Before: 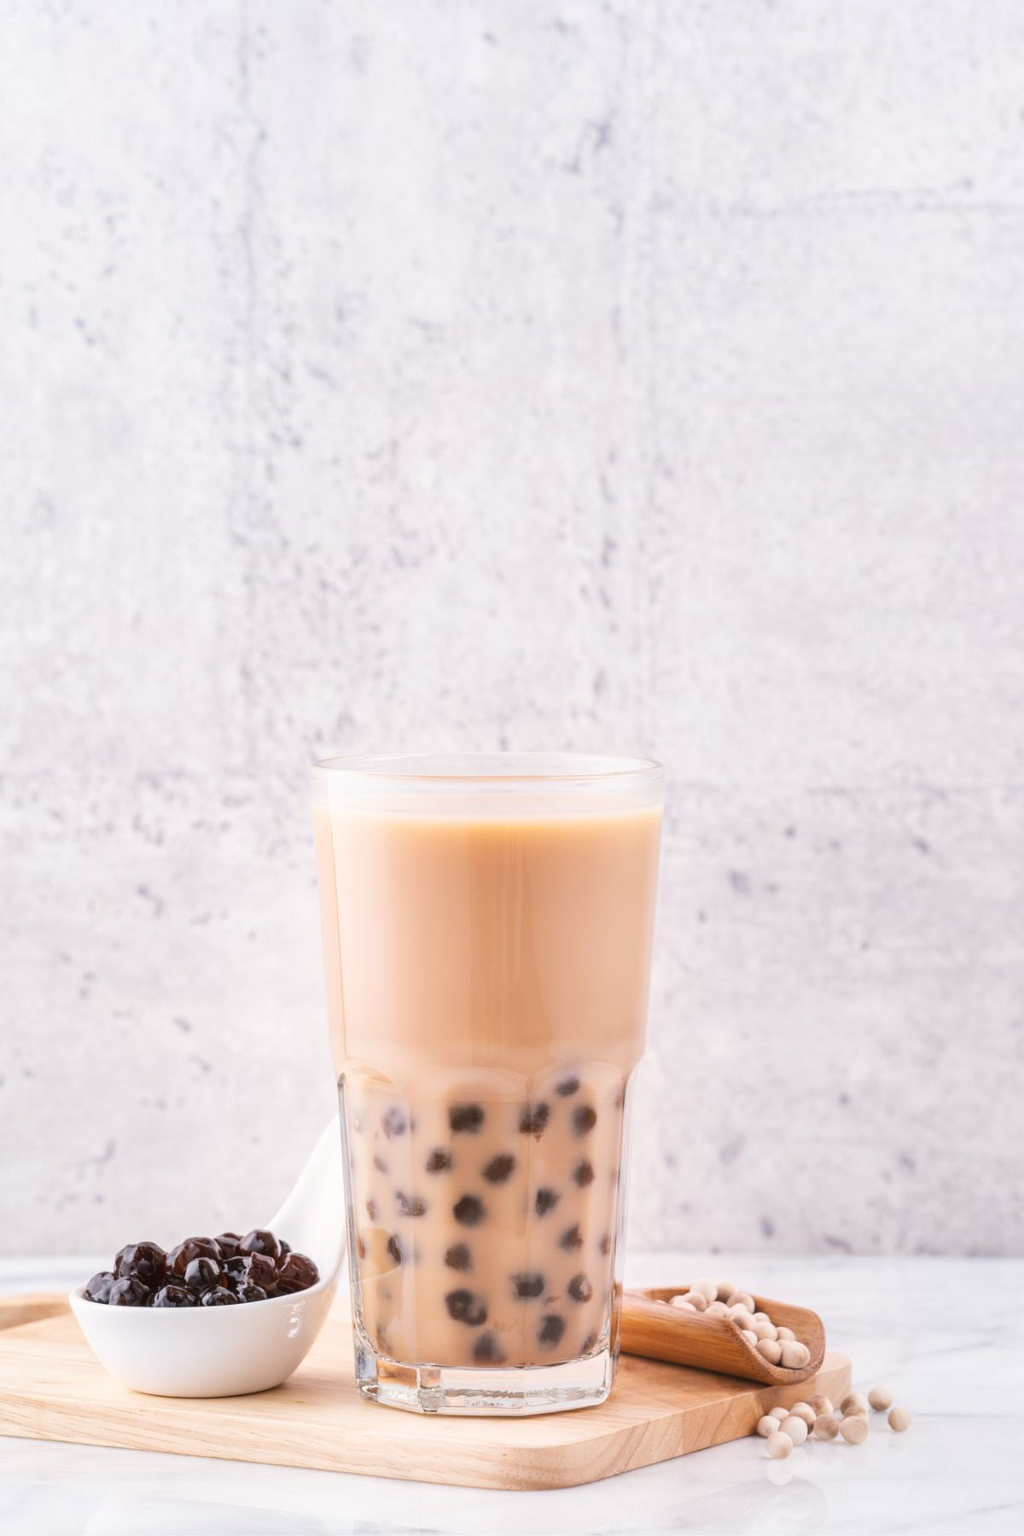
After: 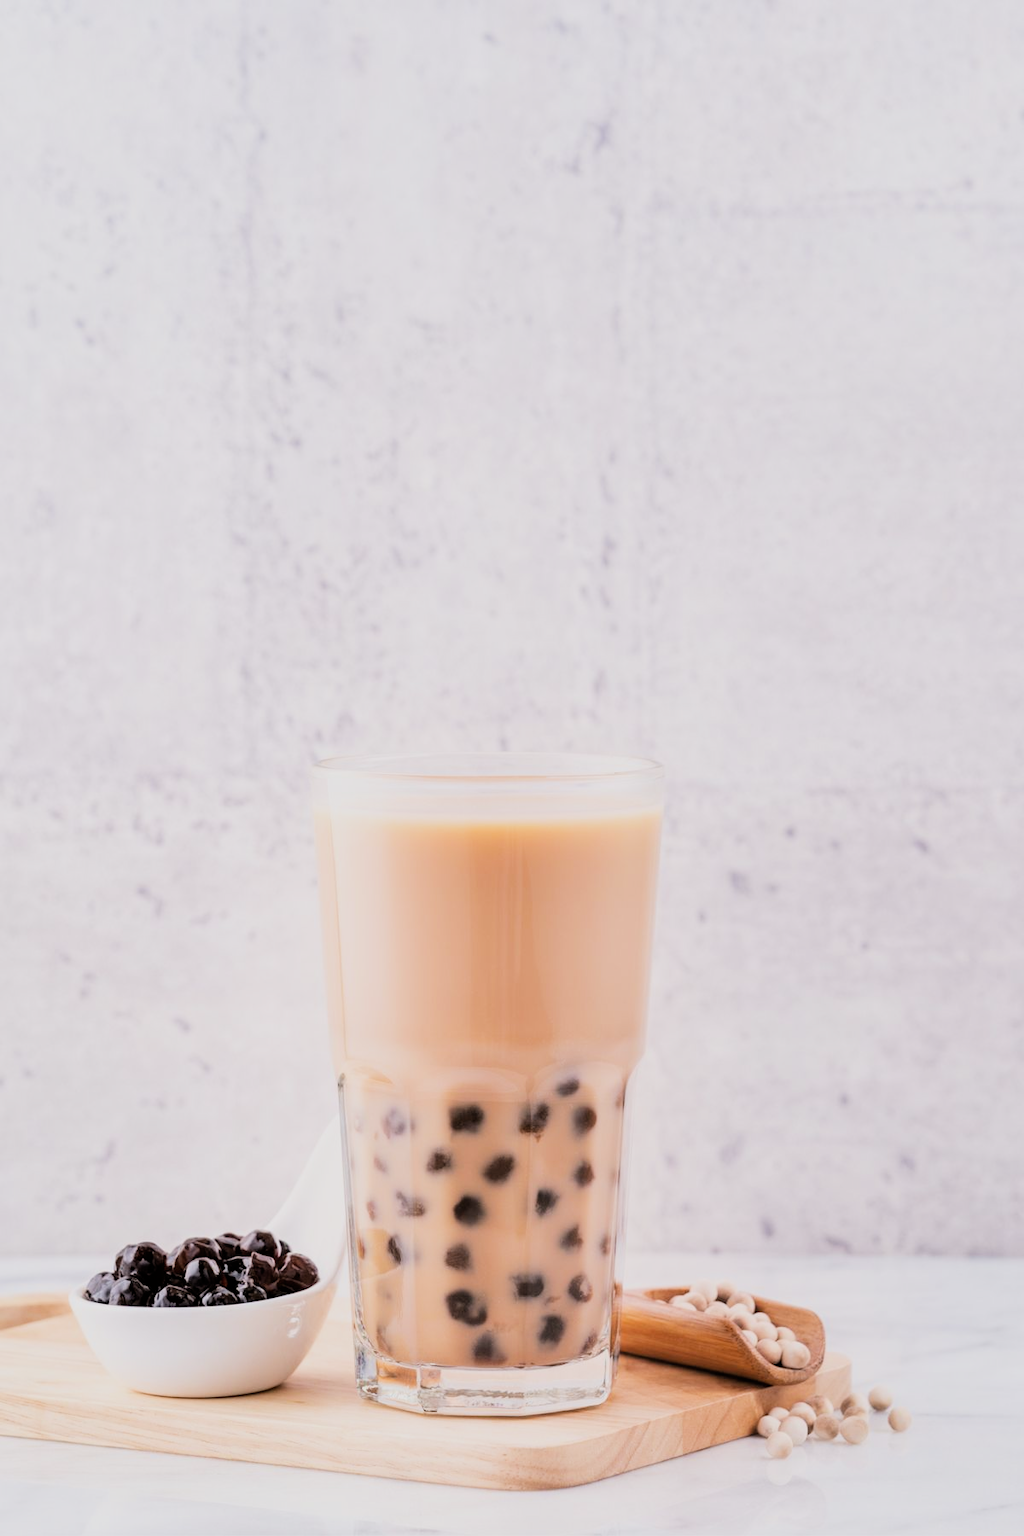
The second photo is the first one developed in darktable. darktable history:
color balance rgb: global vibrance 10%
filmic rgb: black relative exposure -5 EV, hardness 2.88, contrast 1.3
